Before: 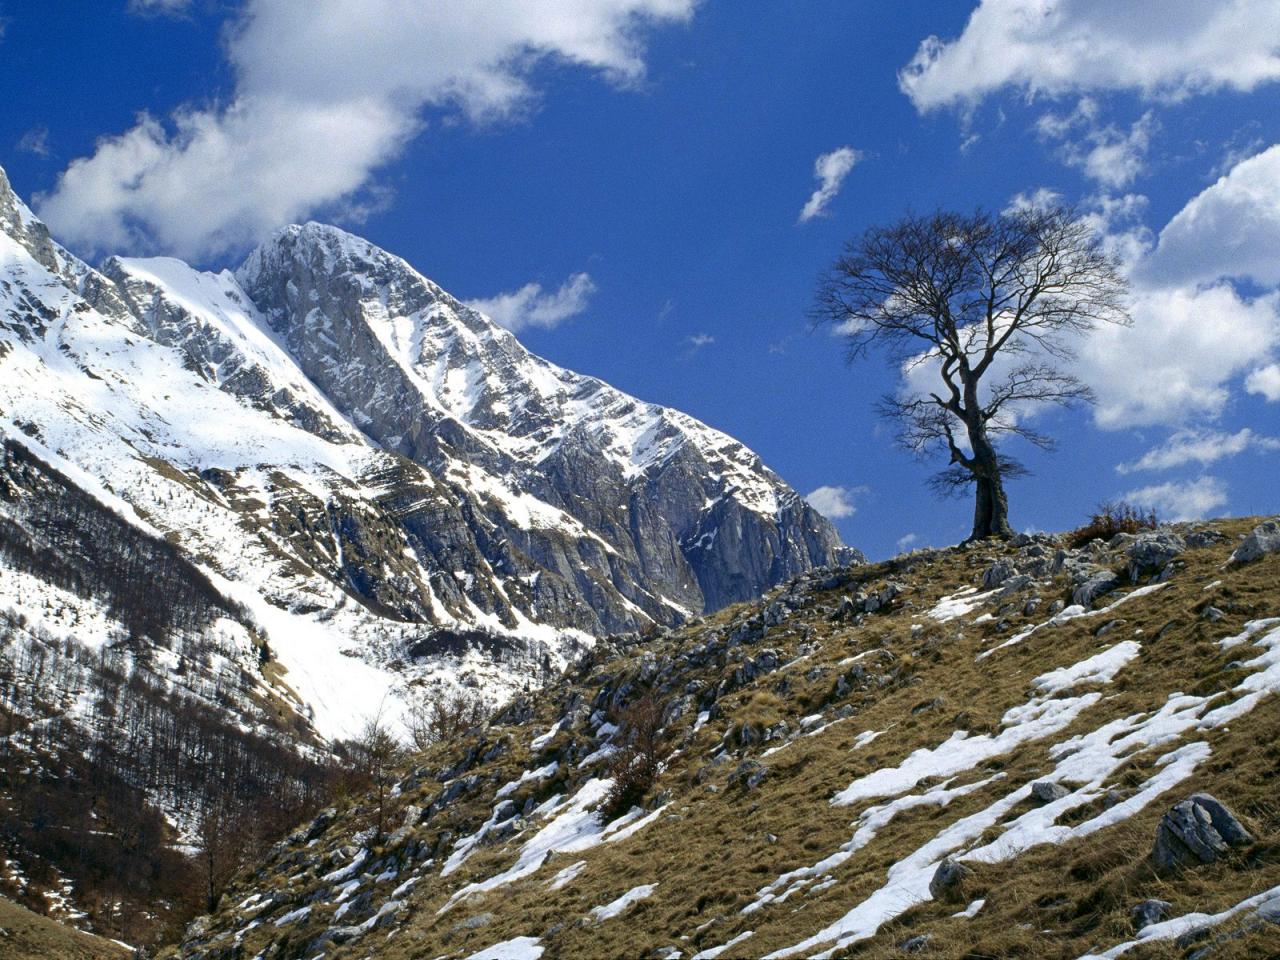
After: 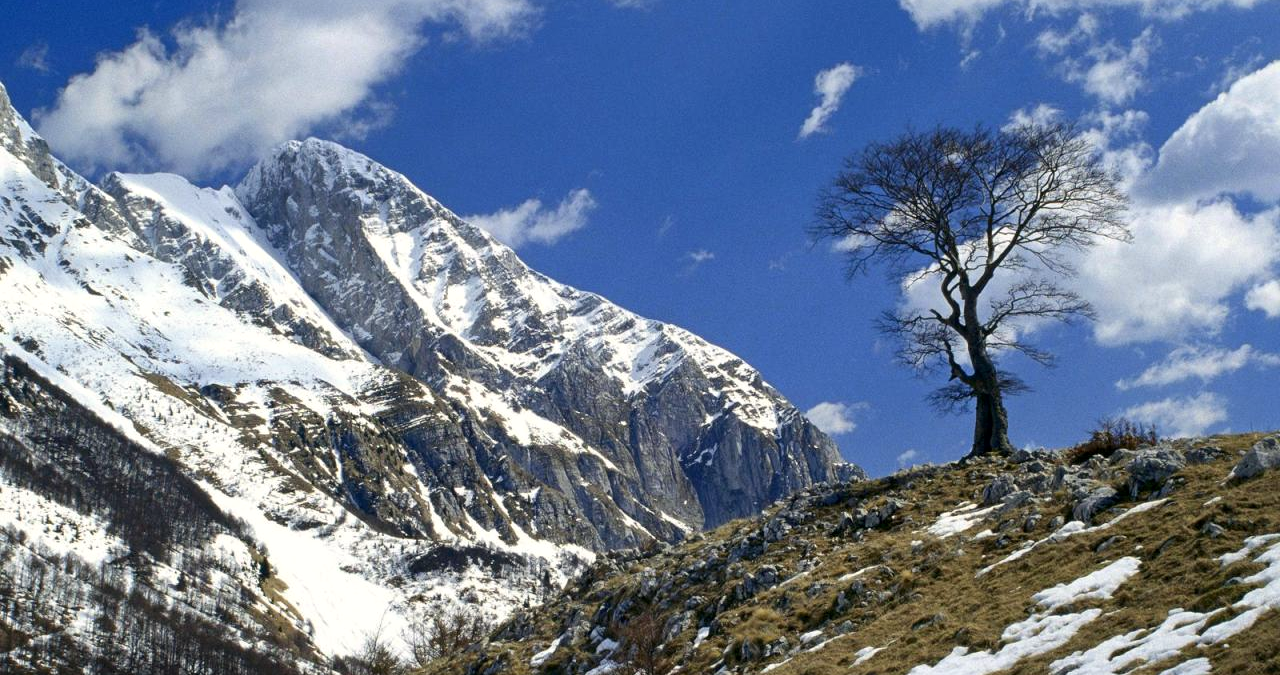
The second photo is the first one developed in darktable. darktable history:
crop and rotate: top 8.759%, bottom 20.926%
color correction: highlights b* 3.01
local contrast: mode bilateral grid, contrast 20, coarseness 51, detail 119%, midtone range 0.2
